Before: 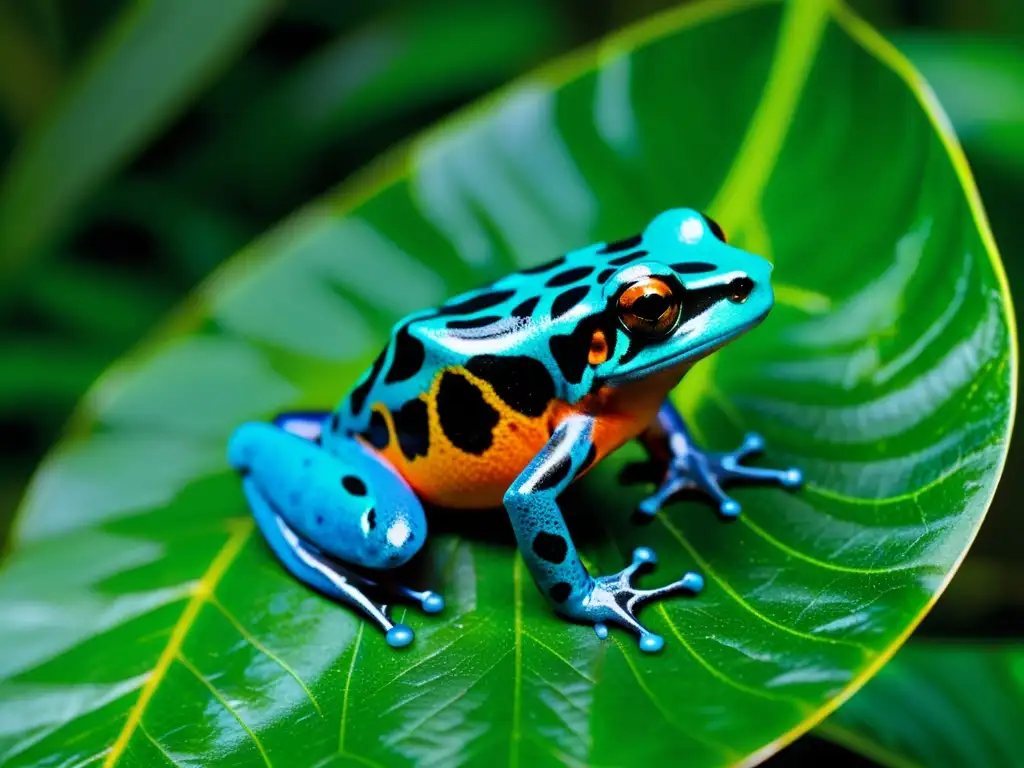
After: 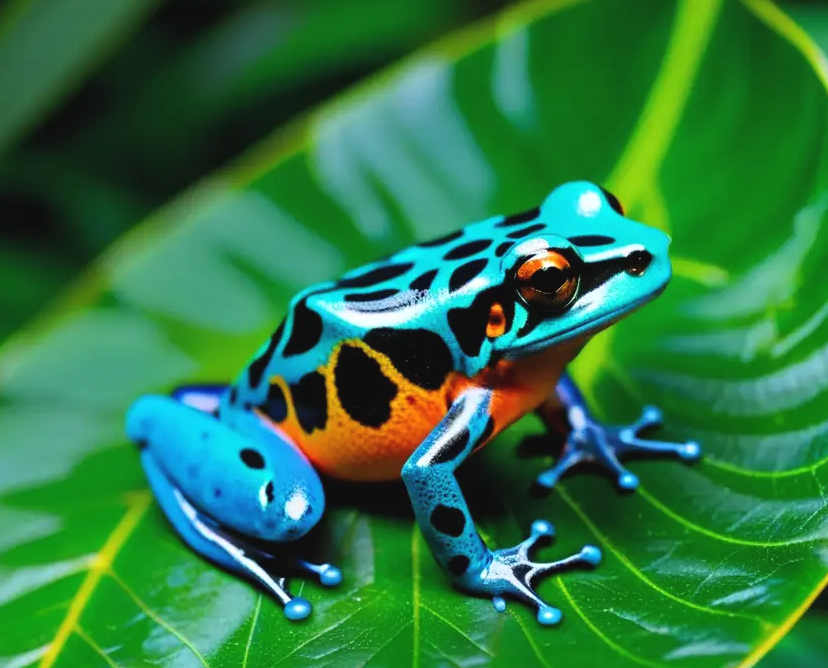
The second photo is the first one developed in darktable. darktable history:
crop: left 9.962%, top 3.524%, right 9.156%, bottom 9.384%
exposure: black level correction -0.004, exposure 0.056 EV, compensate highlight preservation false
